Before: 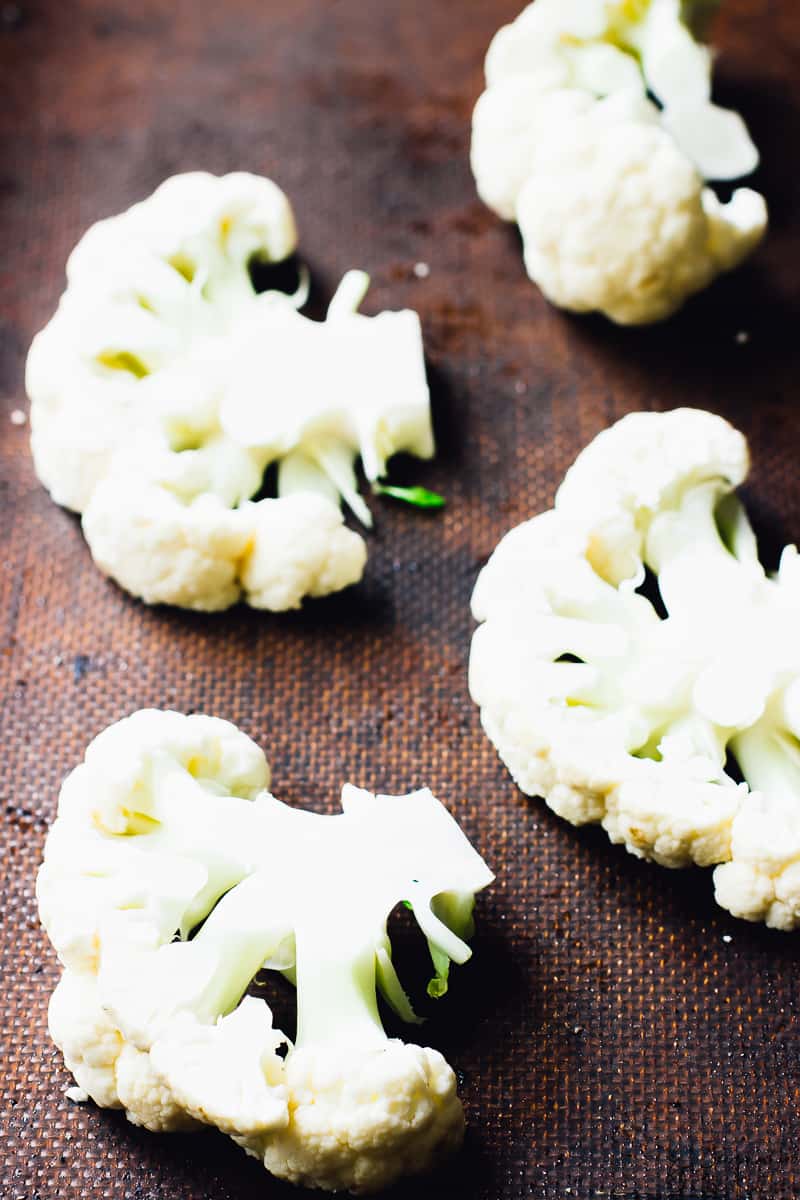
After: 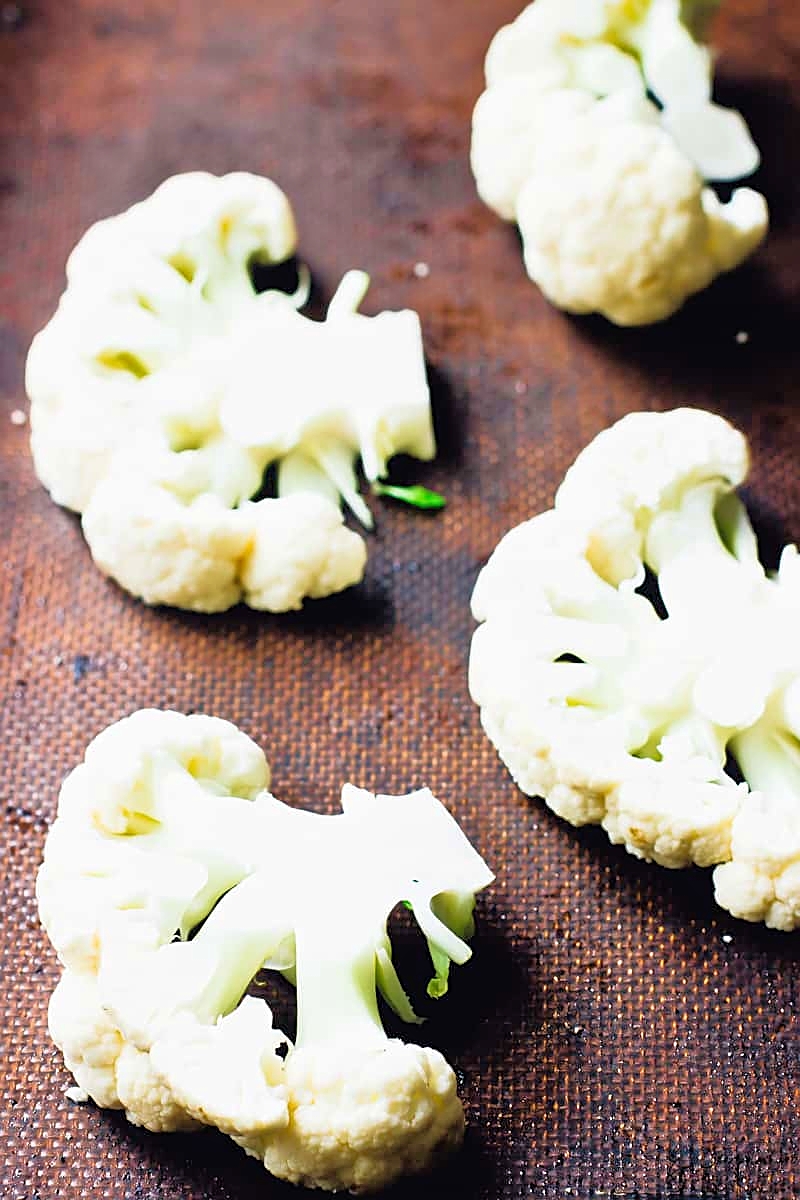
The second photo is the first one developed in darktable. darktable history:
velvia: on, module defaults
sharpen: on, module defaults
tone equalizer: -7 EV 0.144 EV, -6 EV 0.582 EV, -5 EV 1.18 EV, -4 EV 1.33 EV, -3 EV 1.14 EV, -2 EV 0.6 EV, -1 EV 0.149 EV
